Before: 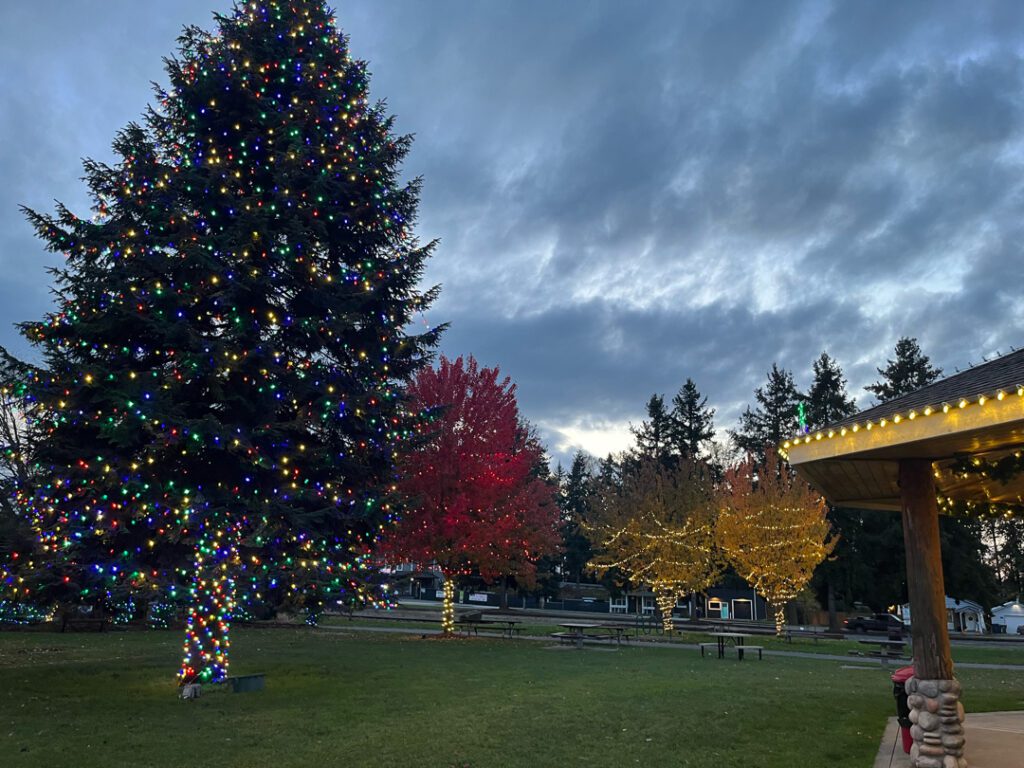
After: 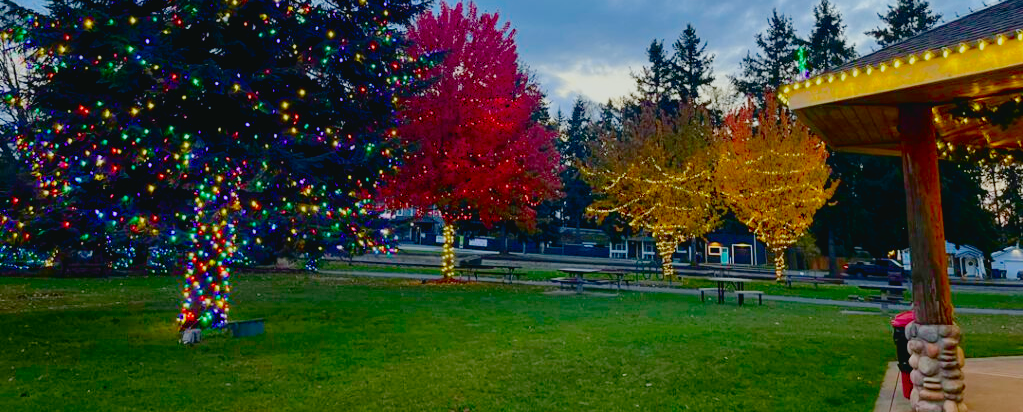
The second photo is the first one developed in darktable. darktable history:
color balance rgb: perceptual saturation grading › global saturation 36%, perceptual brilliance grading › global brilliance 10%, global vibrance 20%
crop and rotate: top 46.237%
tone curve: curves: ch0 [(0.001, 0.034) (0.115, 0.093) (0.251, 0.232) (0.382, 0.397) (0.652, 0.719) (0.802, 0.876) (1, 0.998)]; ch1 [(0, 0) (0.384, 0.324) (0.472, 0.466) (0.504, 0.5) (0.517, 0.533) (0.547, 0.564) (0.582, 0.628) (0.657, 0.727) (1, 1)]; ch2 [(0, 0) (0.278, 0.232) (0.5, 0.5) (0.531, 0.552) (0.61, 0.653) (1, 1)], color space Lab, independent channels, preserve colors none
filmic rgb: black relative exposure -7 EV, white relative exposure 6 EV, threshold 3 EV, target black luminance 0%, hardness 2.73, latitude 61.22%, contrast 0.691, highlights saturation mix 10%, shadows ↔ highlights balance -0.073%, preserve chrominance no, color science v4 (2020), iterations of high-quality reconstruction 10, contrast in shadows soft, contrast in highlights soft, enable highlight reconstruction true
